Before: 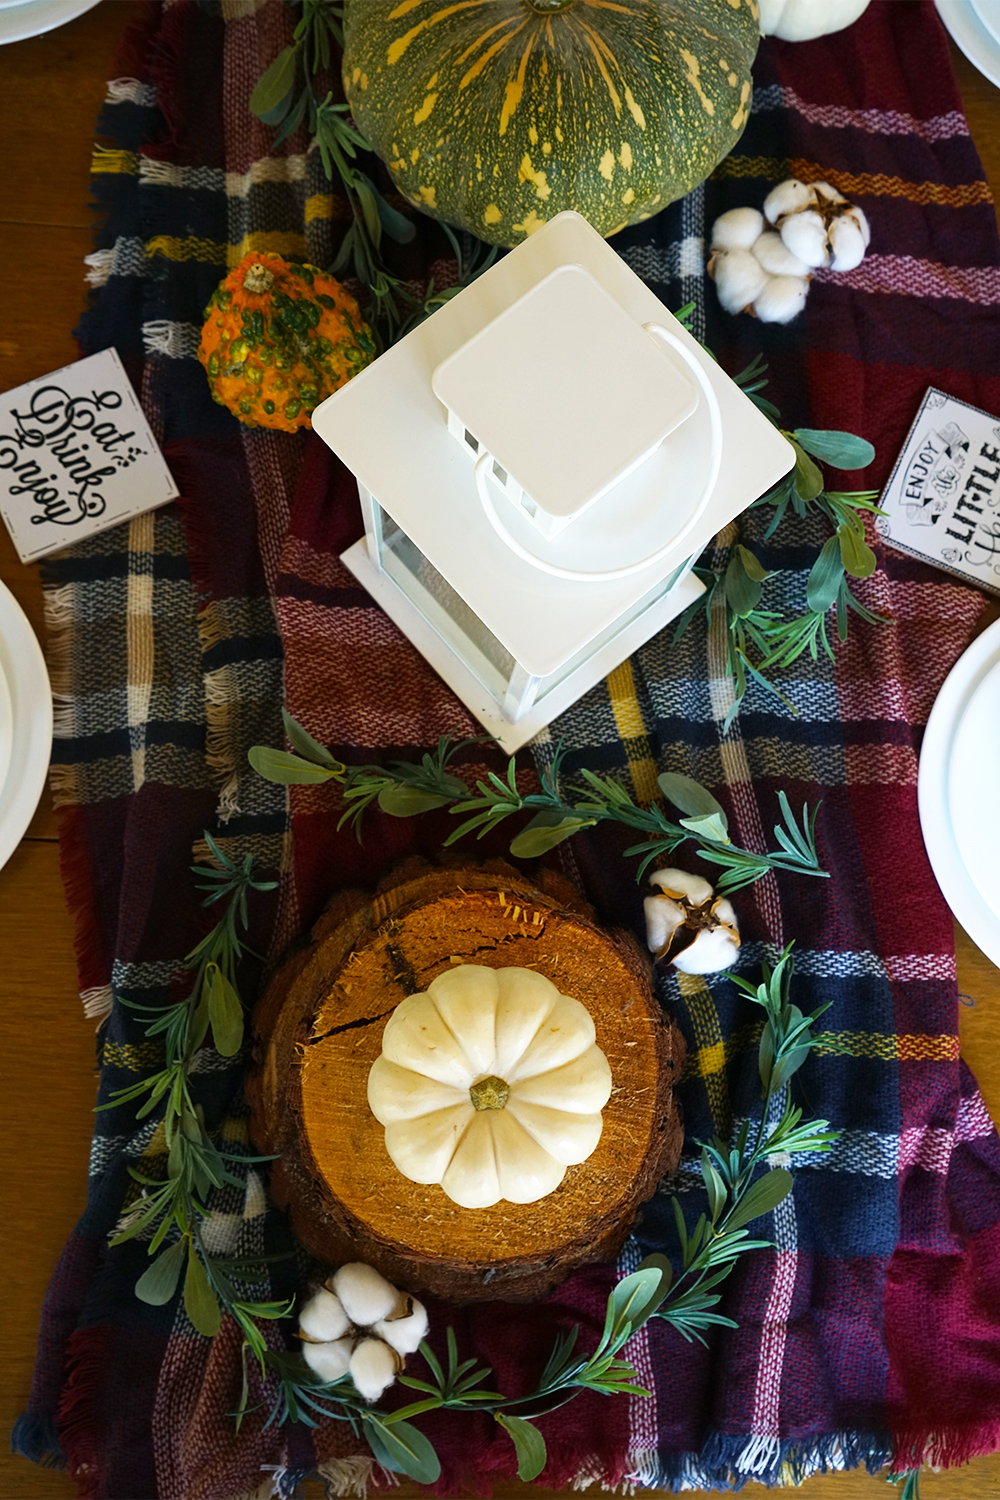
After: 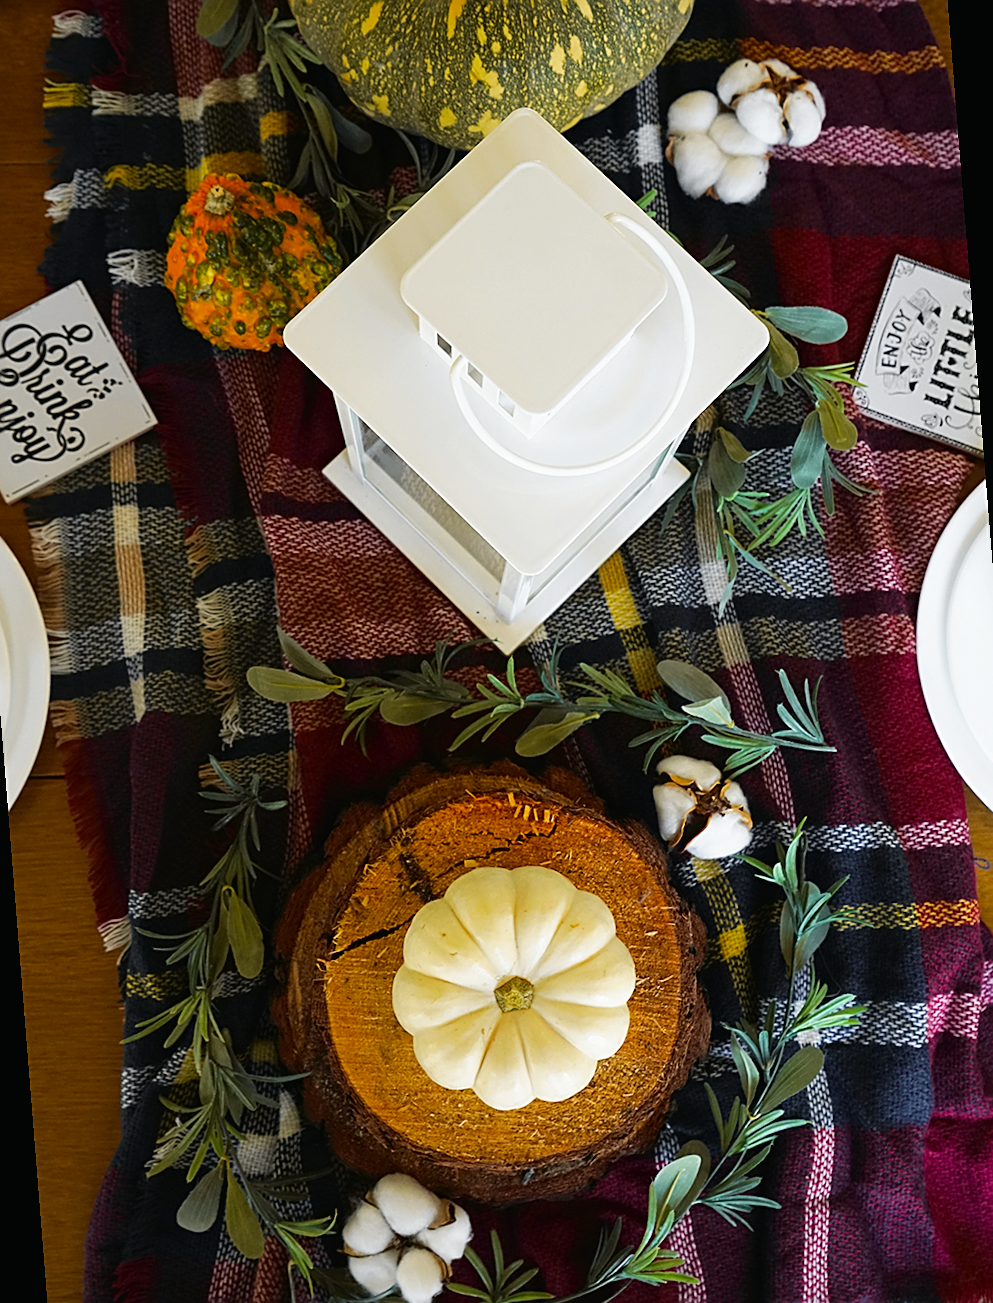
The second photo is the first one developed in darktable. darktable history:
tone curve: curves: ch0 [(0, 0.012) (0.036, 0.035) (0.274, 0.288) (0.504, 0.536) (0.844, 0.84) (1, 0.983)]; ch1 [(0, 0) (0.389, 0.403) (0.462, 0.486) (0.499, 0.498) (0.511, 0.502) (0.536, 0.547) (0.579, 0.578) (0.626, 0.645) (0.749, 0.781) (1, 1)]; ch2 [(0, 0) (0.457, 0.486) (0.5, 0.5) (0.557, 0.561) (0.614, 0.622) (0.704, 0.732) (1, 1)], color space Lab, independent channels, preserve colors none
rotate and perspective: rotation -4.57°, crop left 0.054, crop right 0.944, crop top 0.087, crop bottom 0.914
sharpen: on, module defaults
